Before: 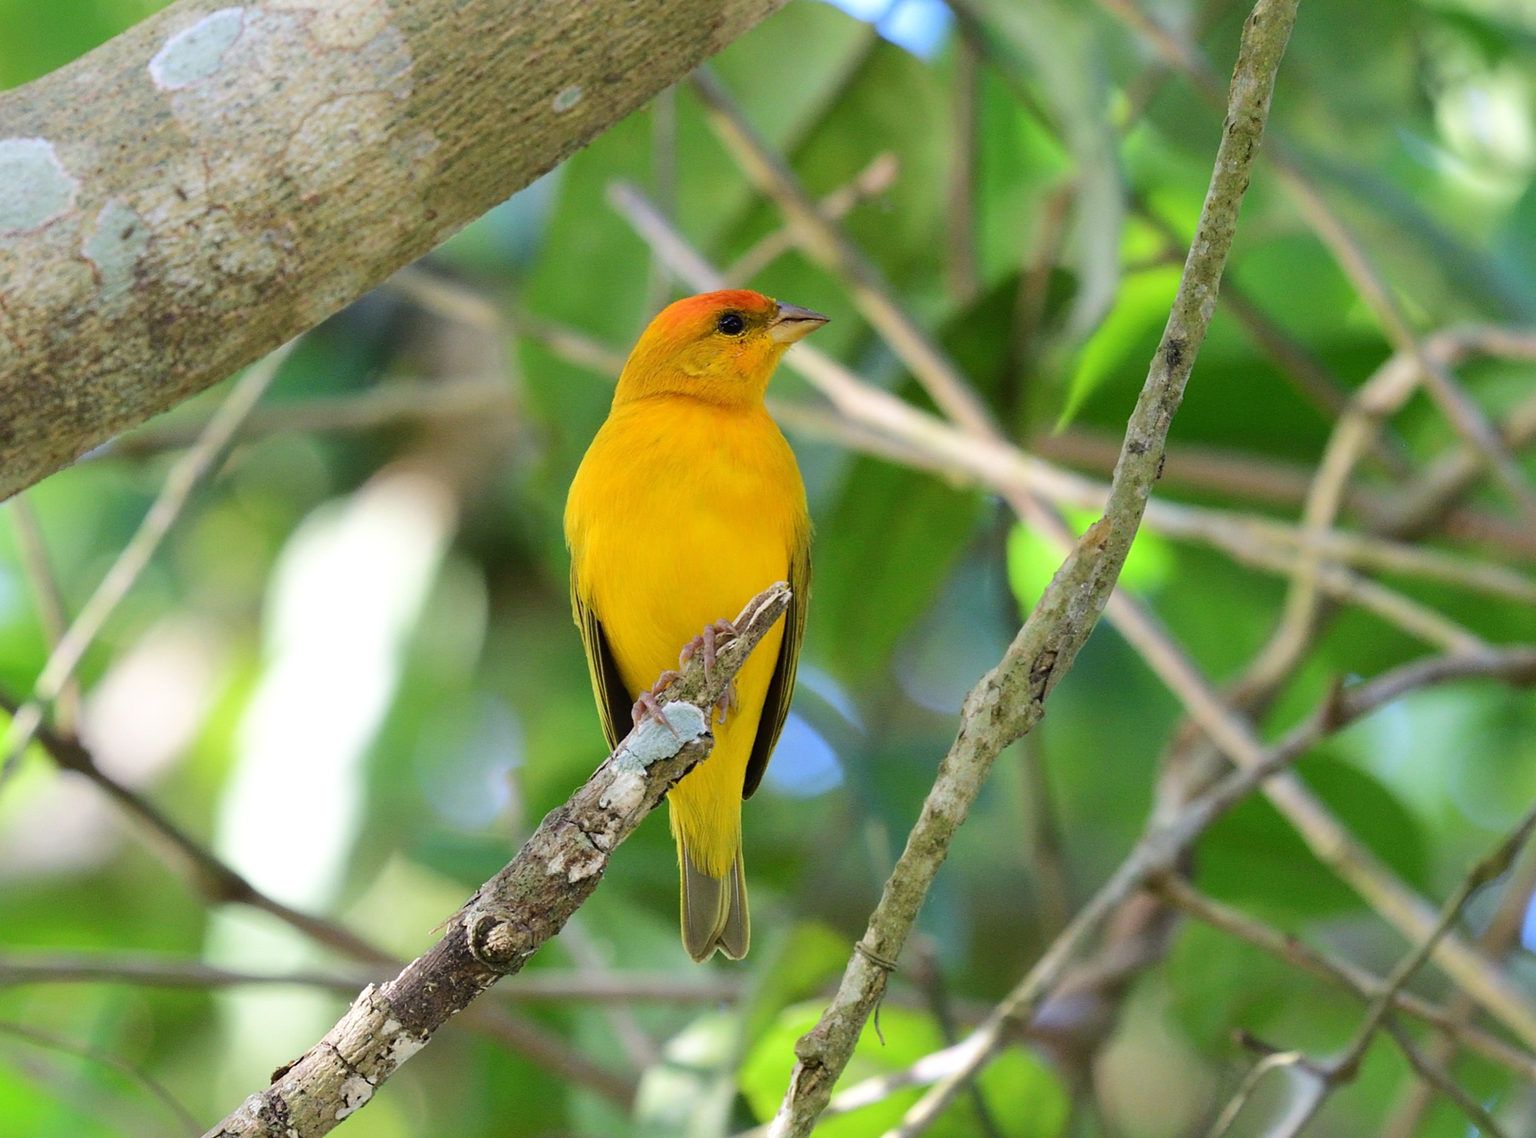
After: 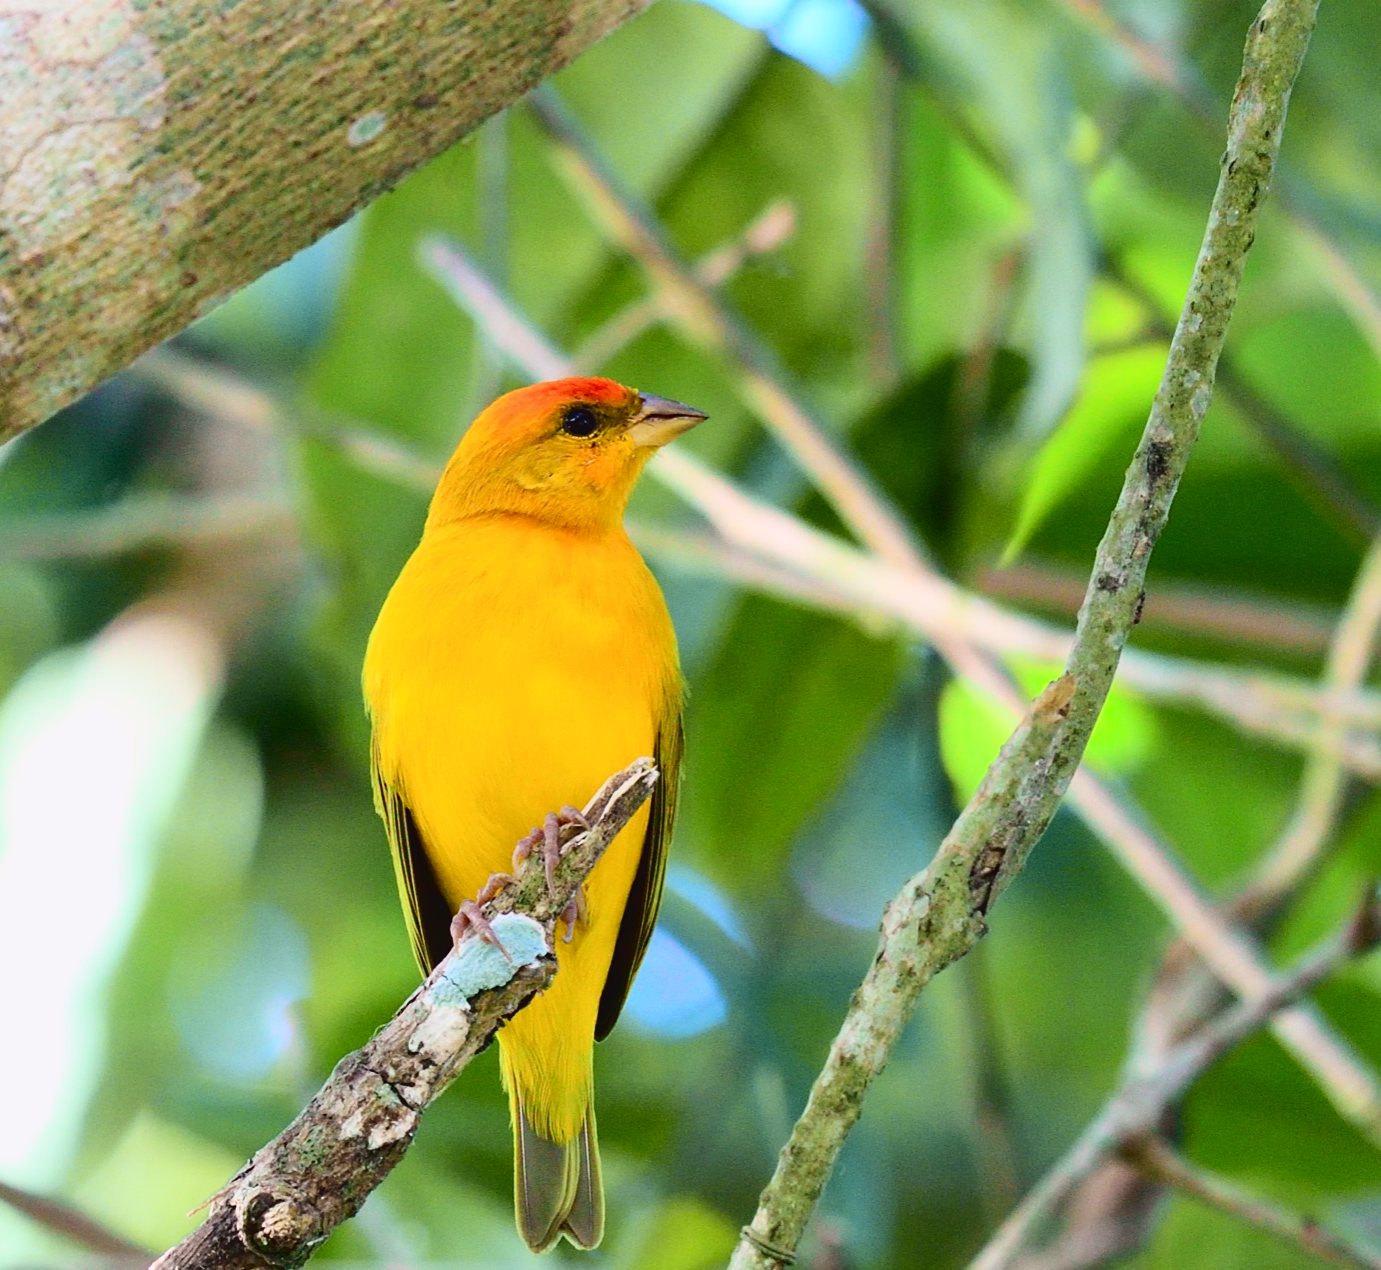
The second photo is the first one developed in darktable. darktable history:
crop: left 18.621%, right 12.284%, bottom 14.292%
tone curve: curves: ch0 [(0, 0.031) (0.139, 0.084) (0.311, 0.278) (0.495, 0.544) (0.718, 0.816) (0.841, 0.909) (1, 0.967)]; ch1 [(0, 0) (0.272, 0.249) (0.388, 0.385) (0.479, 0.456) (0.495, 0.497) (0.538, 0.55) (0.578, 0.595) (0.707, 0.778) (1, 1)]; ch2 [(0, 0) (0.125, 0.089) (0.353, 0.329) (0.443, 0.408) (0.502, 0.495) (0.56, 0.553) (0.608, 0.631) (1, 1)], color space Lab, independent channels, preserve colors none
